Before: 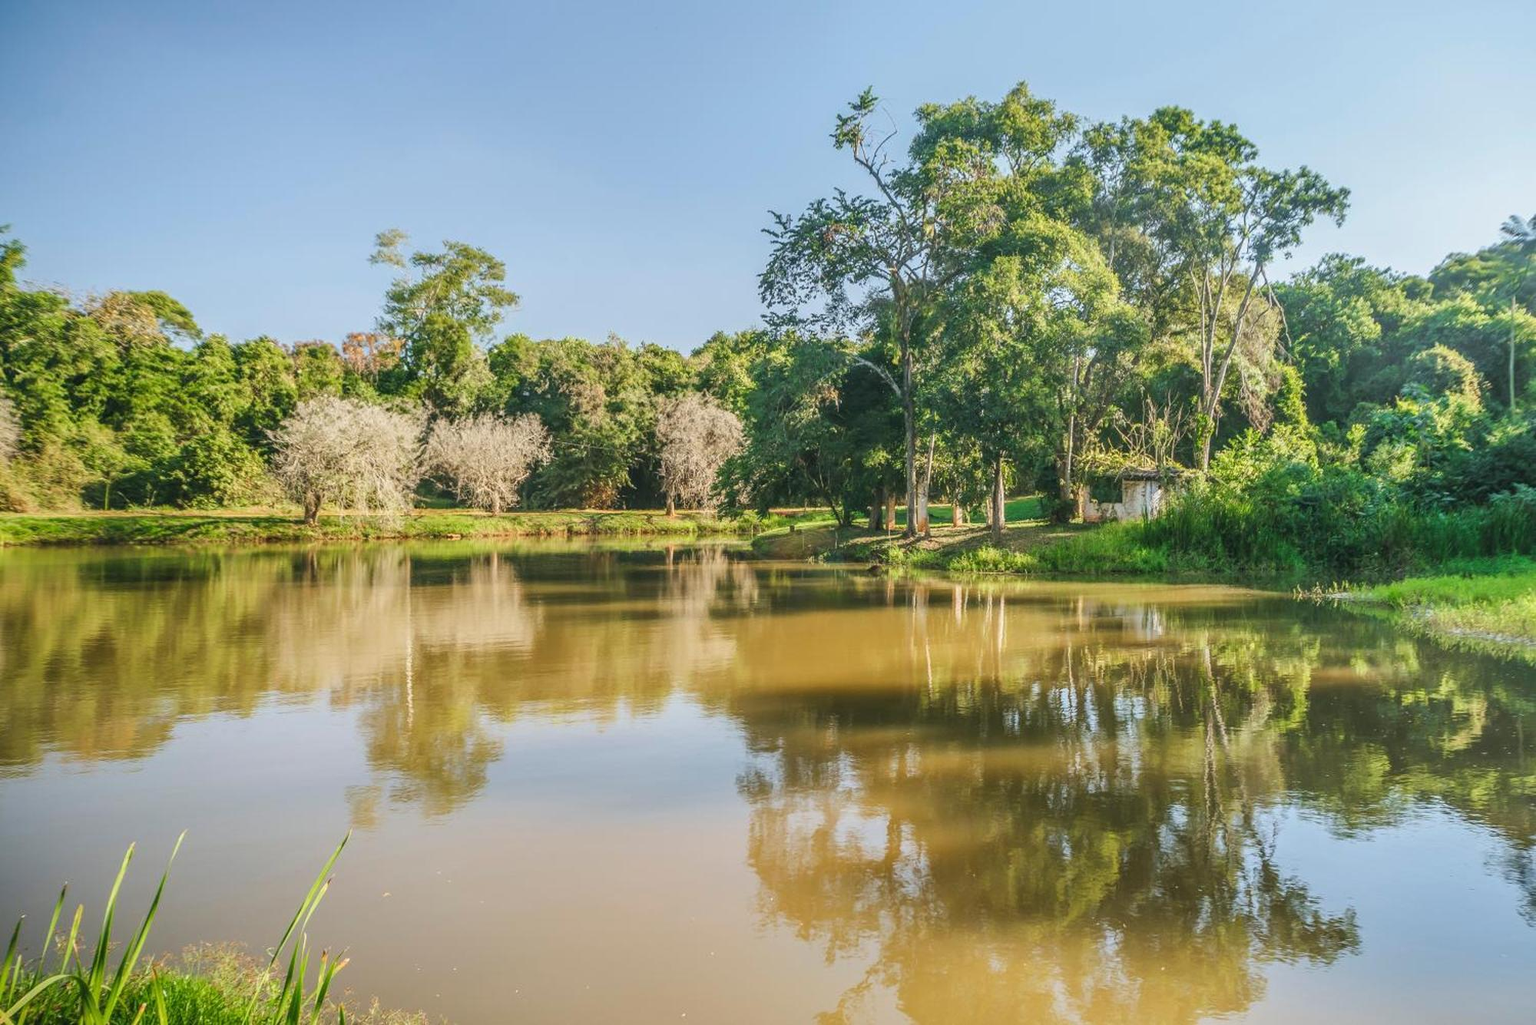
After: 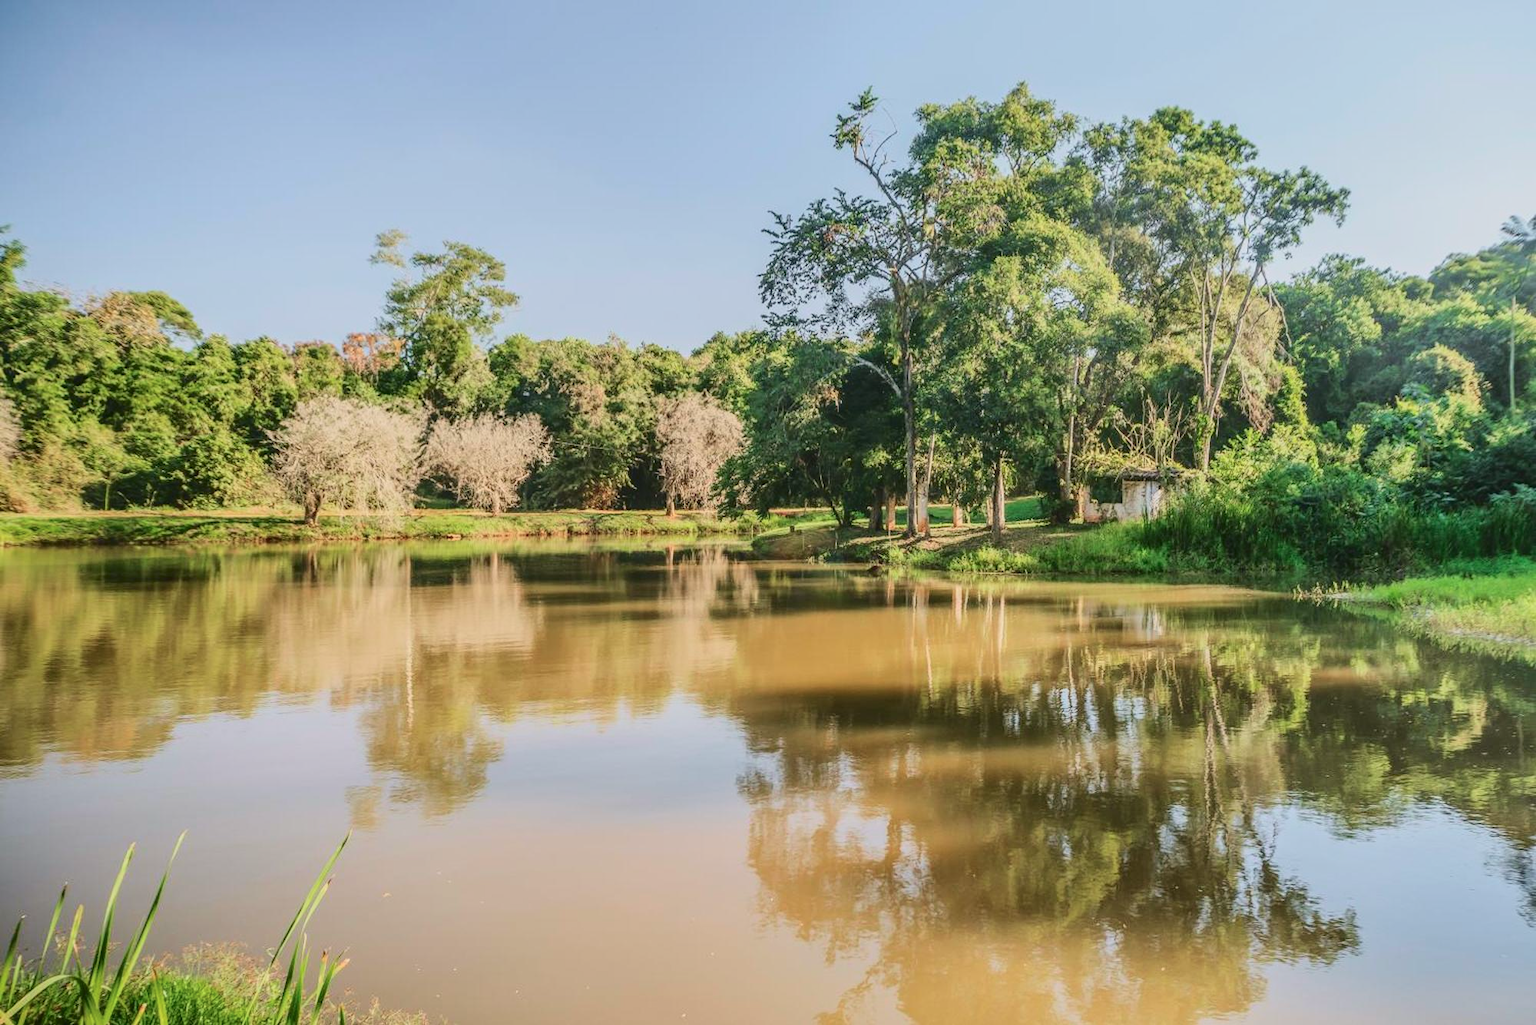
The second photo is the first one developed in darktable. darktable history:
tone curve: curves: ch0 [(0, 0.019) (0.204, 0.162) (0.491, 0.519) (0.748, 0.765) (1, 0.919)]; ch1 [(0, 0) (0.179, 0.173) (0.322, 0.32) (0.442, 0.447) (0.496, 0.504) (0.566, 0.585) (0.761, 0.803) (1, 1)]; ch2 [(0, 0) (0.434, 0.447) (0.483, 0.487) (0.555, 0.563) (0.697, 0.68) (1, 1)], color space Lab, independent channels, preserve colors none
